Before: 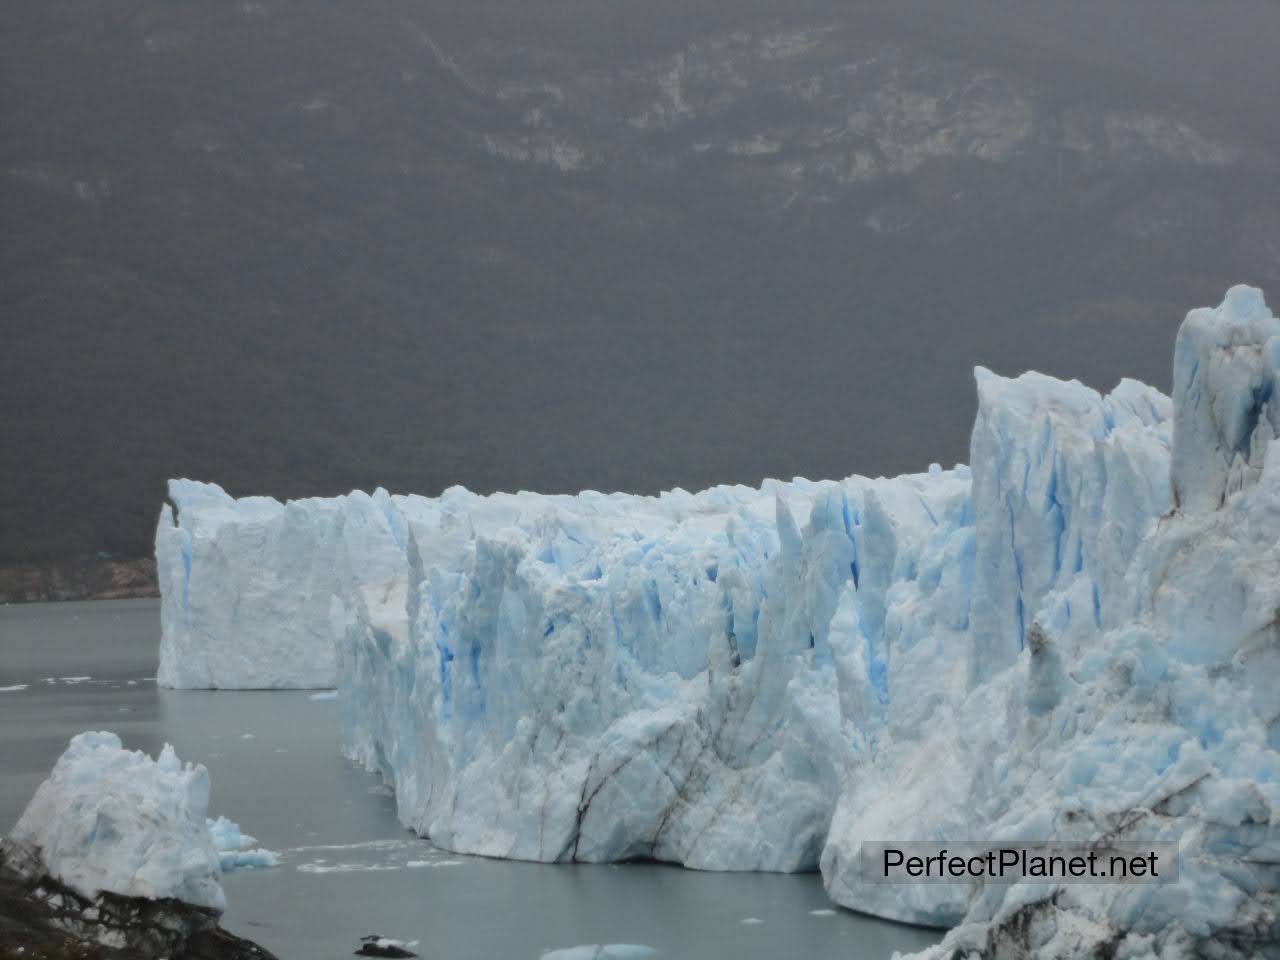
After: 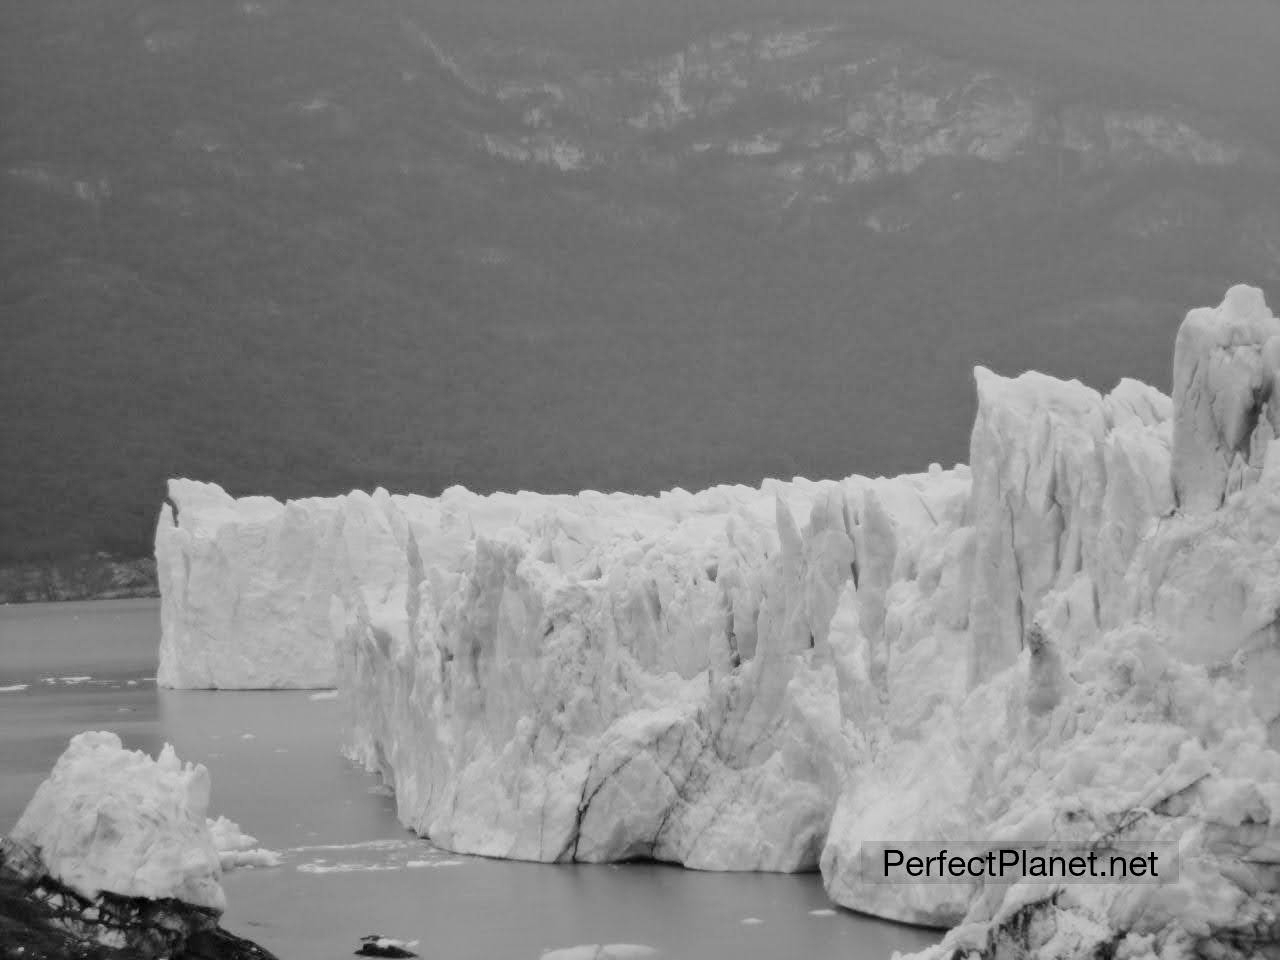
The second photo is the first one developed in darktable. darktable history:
local contrast: mode bilateral grid, contrast 20, coarseness 50, detail 120%, midtone range 0.2
exposure: black level correction 0, exposure 0.5 EV, compensate highlight preservation false
monochrome: on, module defaults
filmic rgb: black relative exposure -7.65 EV, white relative exposure 4.56 EV, hardness 3.61, color science v6 (2022)
white balance: emerald 1
